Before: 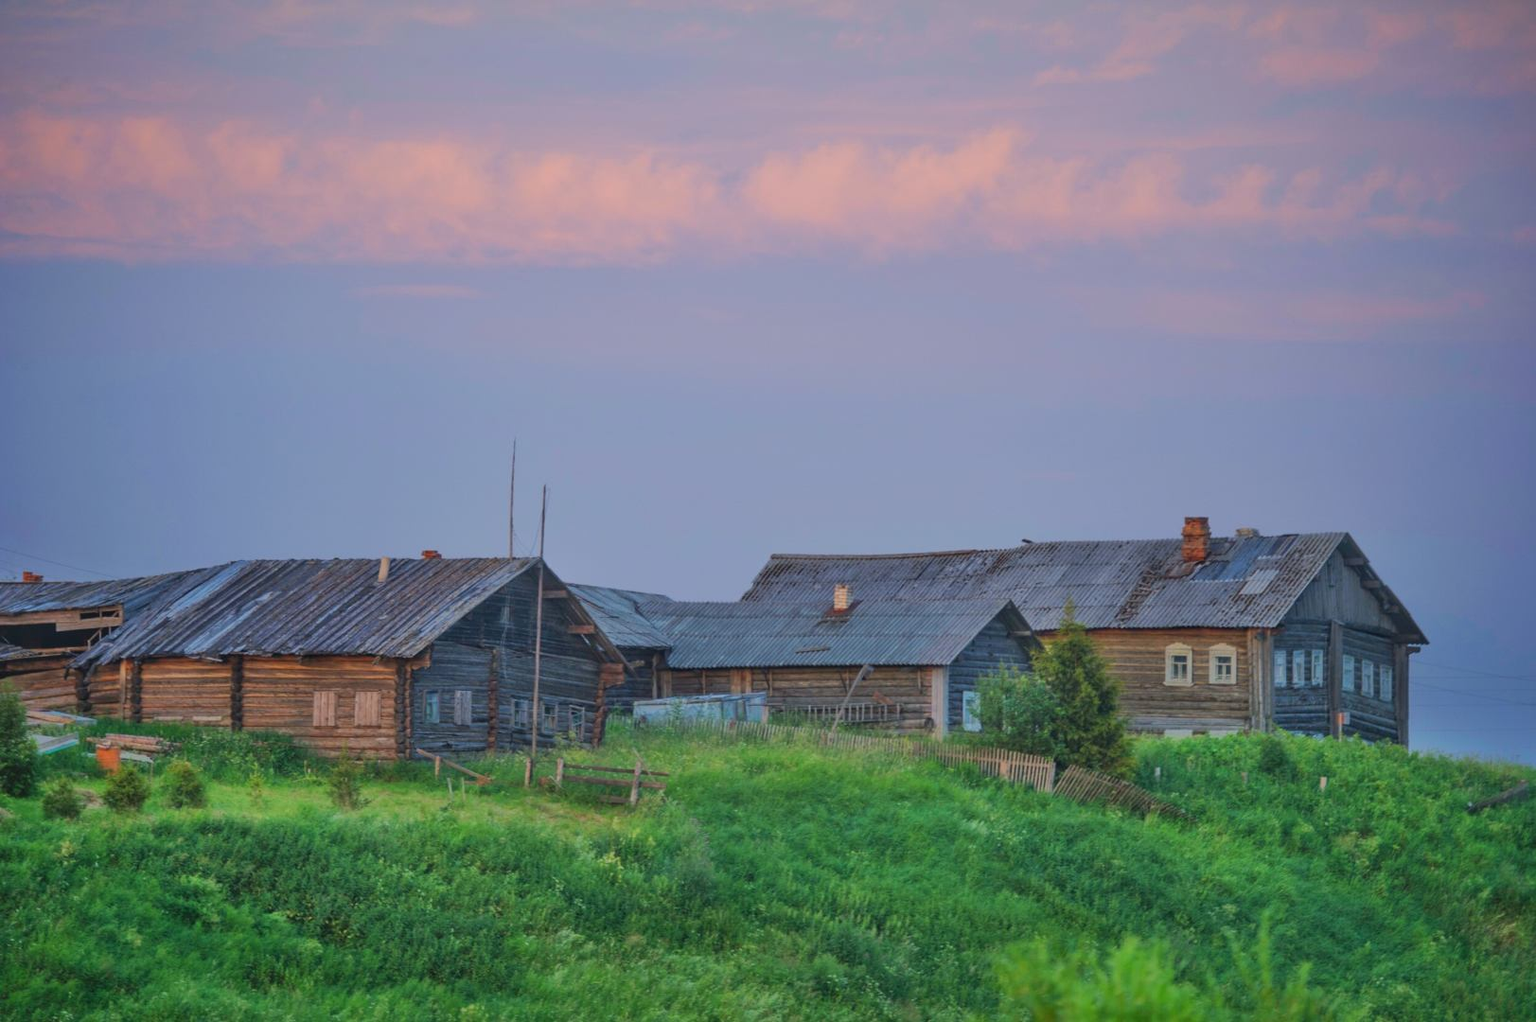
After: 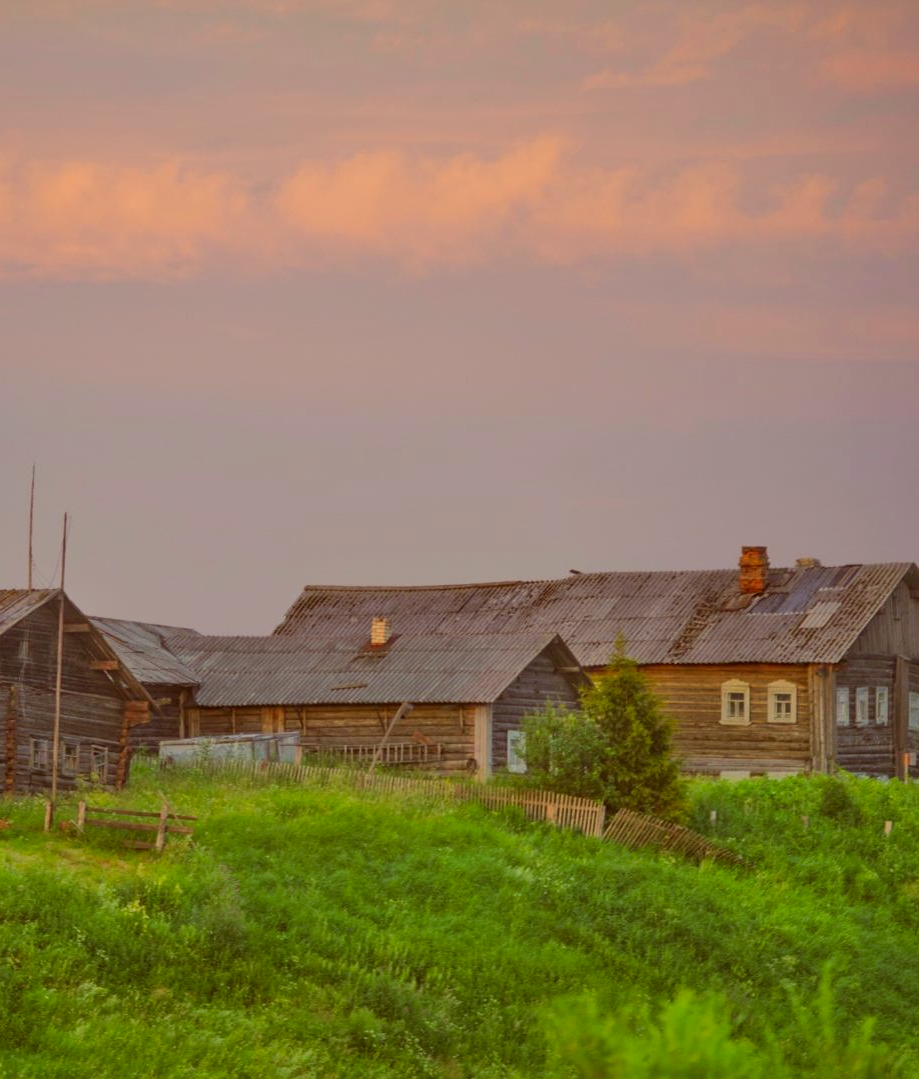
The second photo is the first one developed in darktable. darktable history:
color correction: highlights a* 1.12, highlights b* 24.26, shadows a* 15.58, shadows b* 24.26
crop: left 31.458%, top 0%, right 11.876%
